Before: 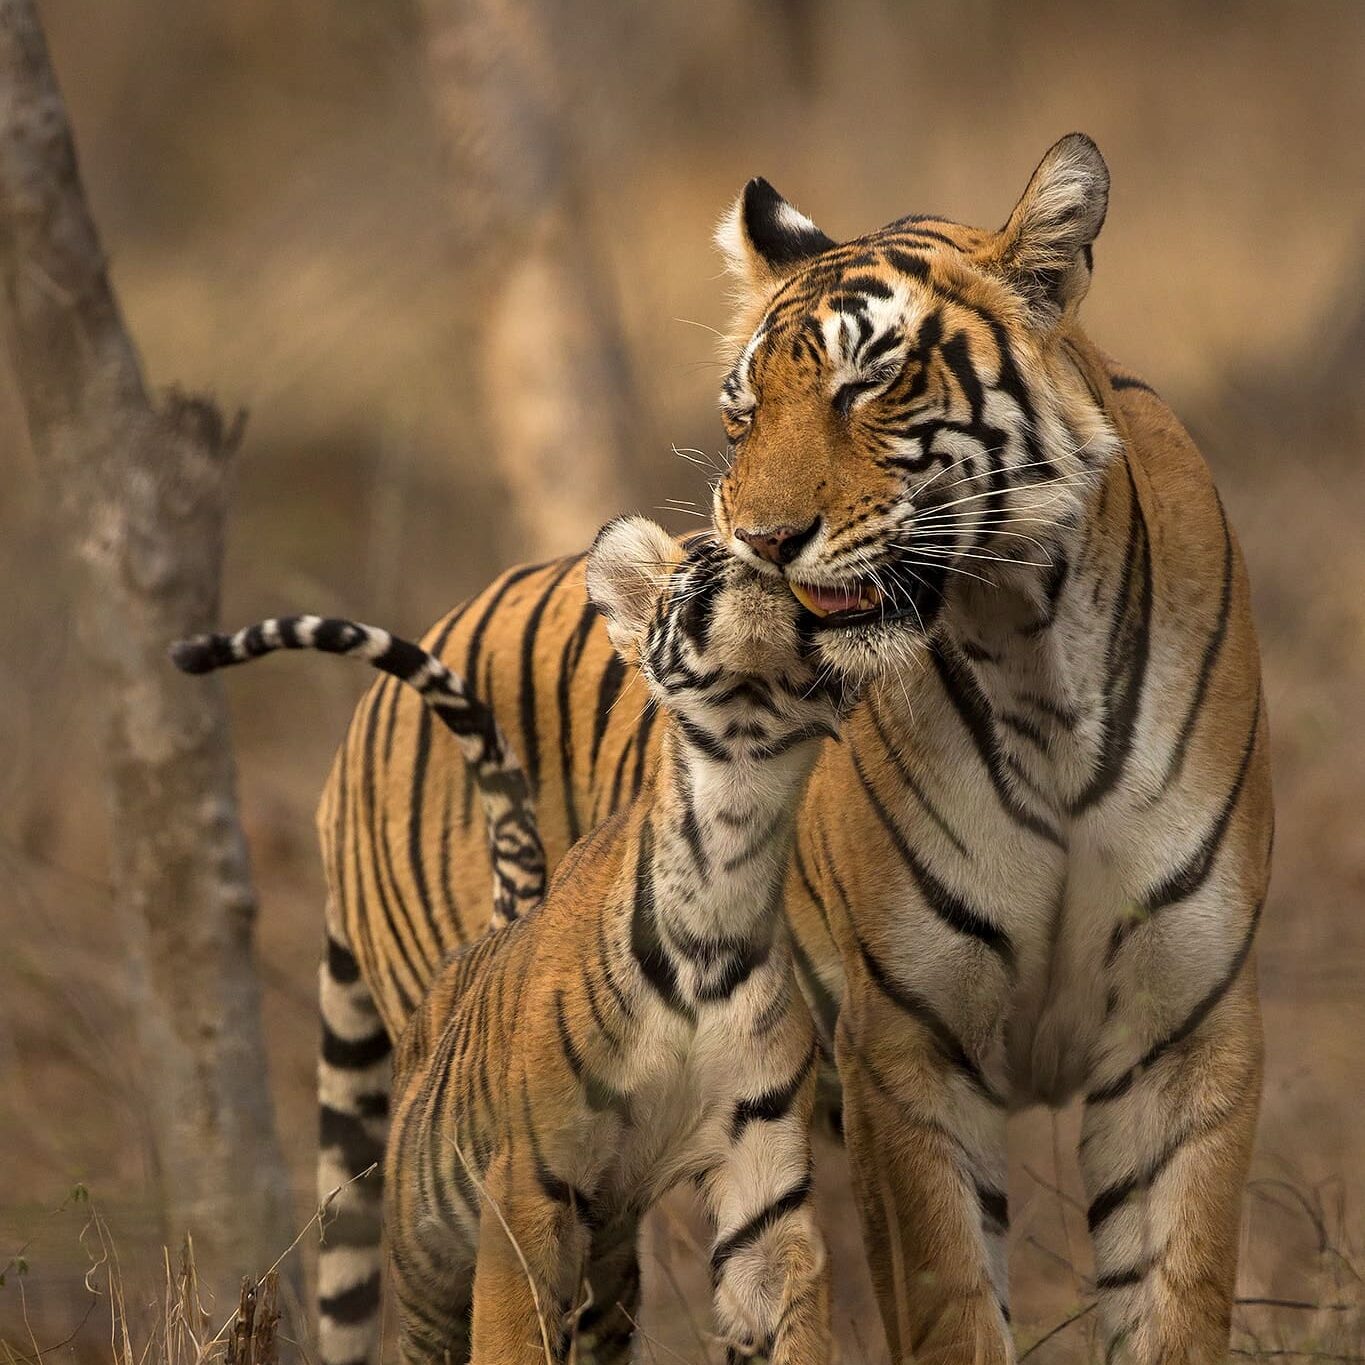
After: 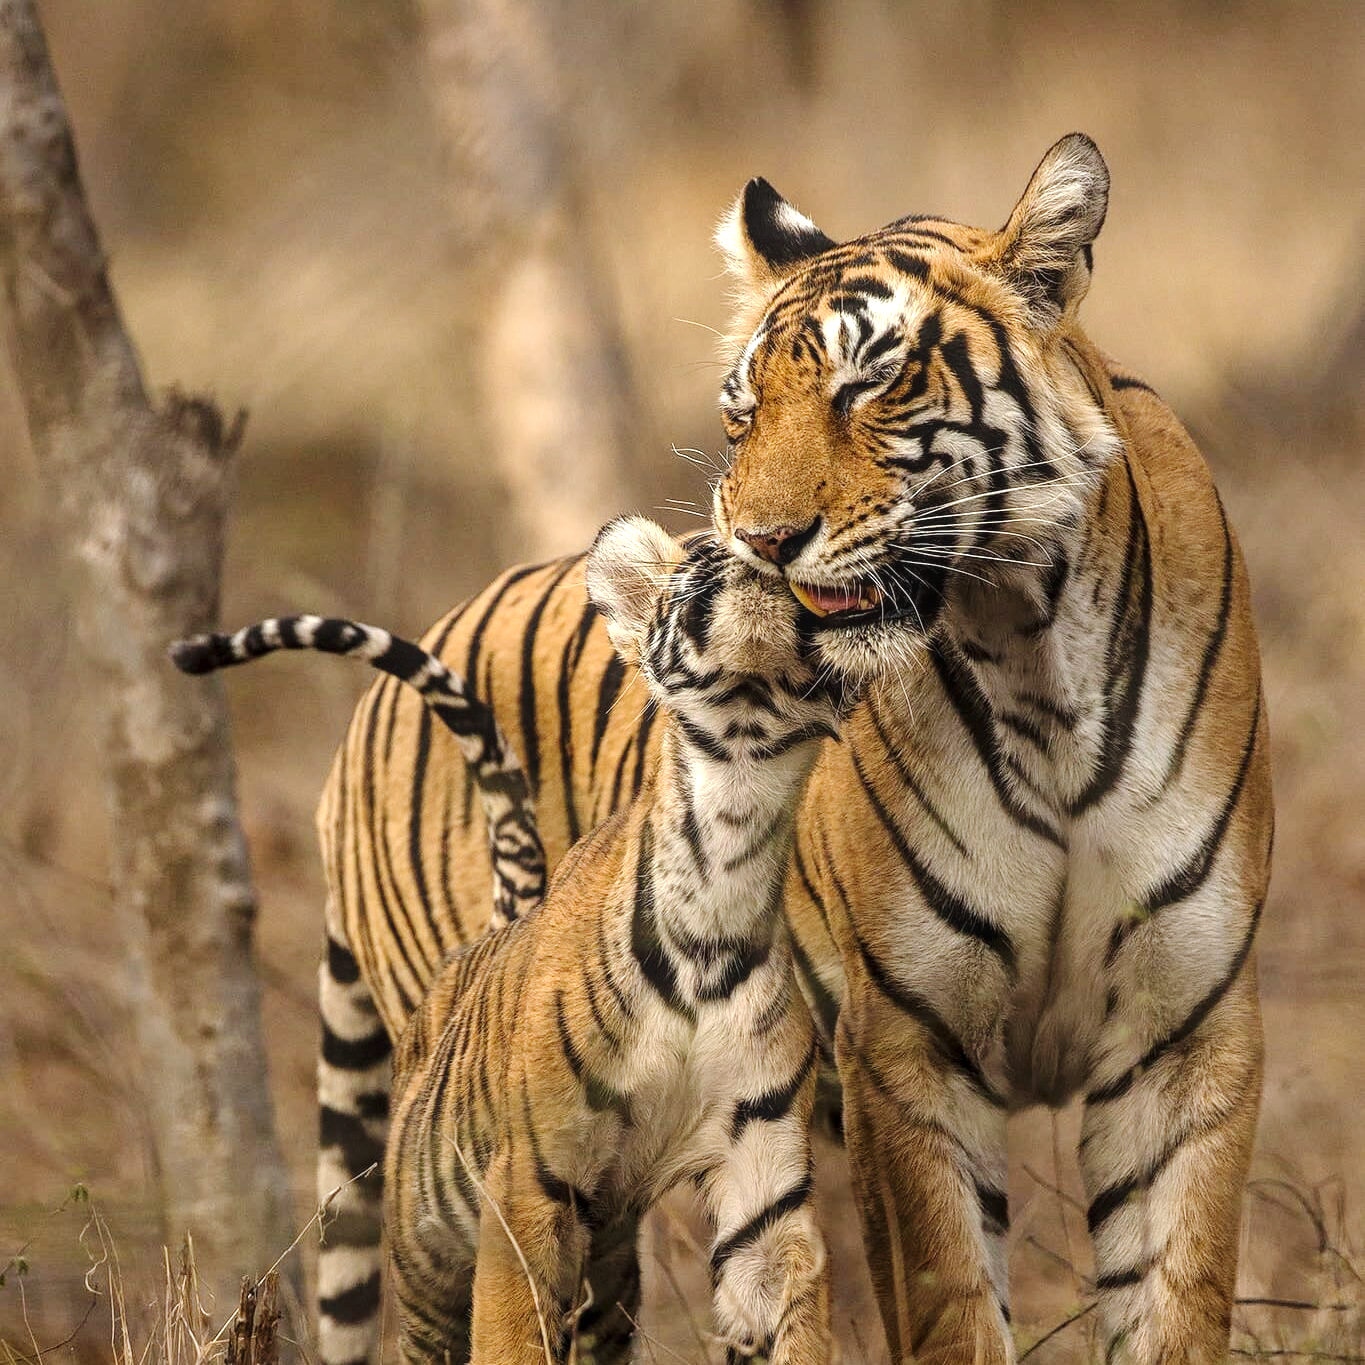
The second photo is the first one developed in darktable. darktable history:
tone curve: curves: ch0 [(0, 0) (0.003, 0.054) (0.011, 0.058) (0.025, 0.069) (0.044, 0.087) (0.069, 0.1) (0.1, 0.123) (0.136, 0.152) (0.177, 0.183) (0.224, 0.234) (0.277, 0.291) (0.335, 0.367) (0.399, 0.441) (0.468, 0.524) (0.543, 0.6) (0.623, 0.673) (0.709, 0.744) (0.801, 0.812) (0.898, 0.89) (1, 1)], preserve colors none
exposure: black level correction 0, exposure 0.4 EV, compensate exposure bias true, compensate highlight preservation false
local contrast: detail 130%
